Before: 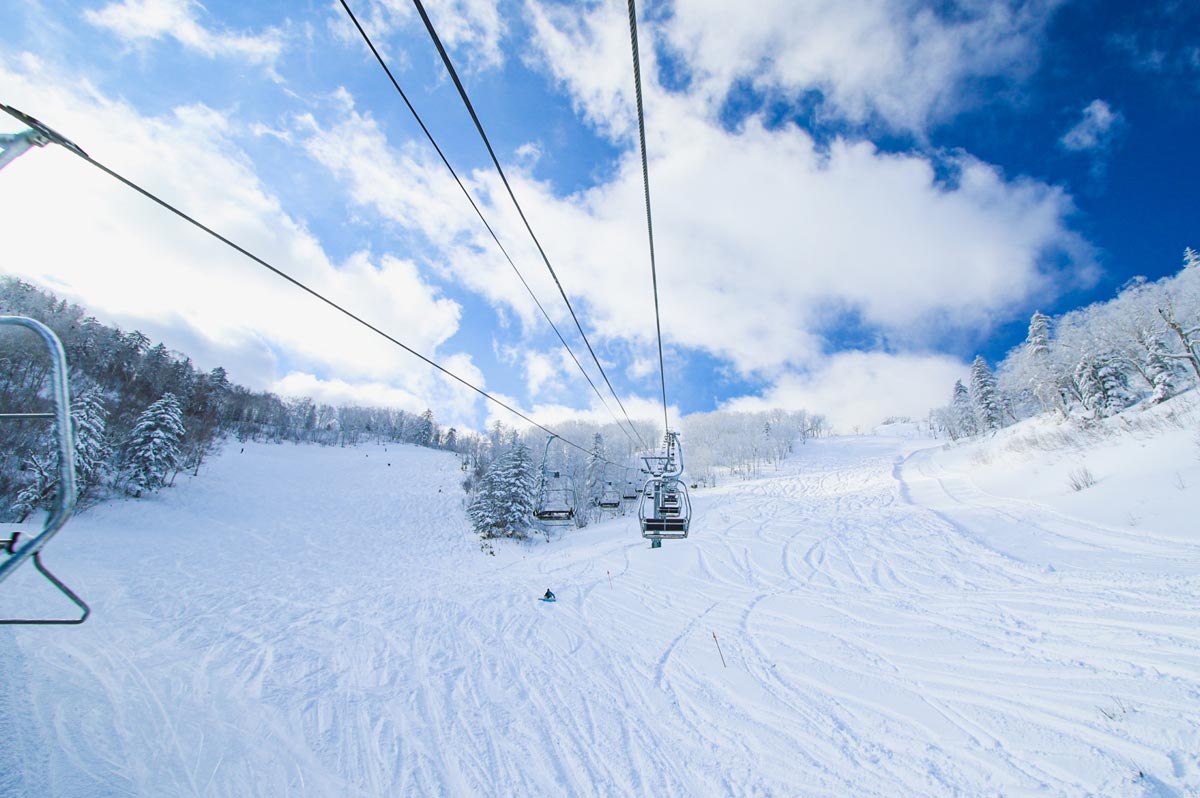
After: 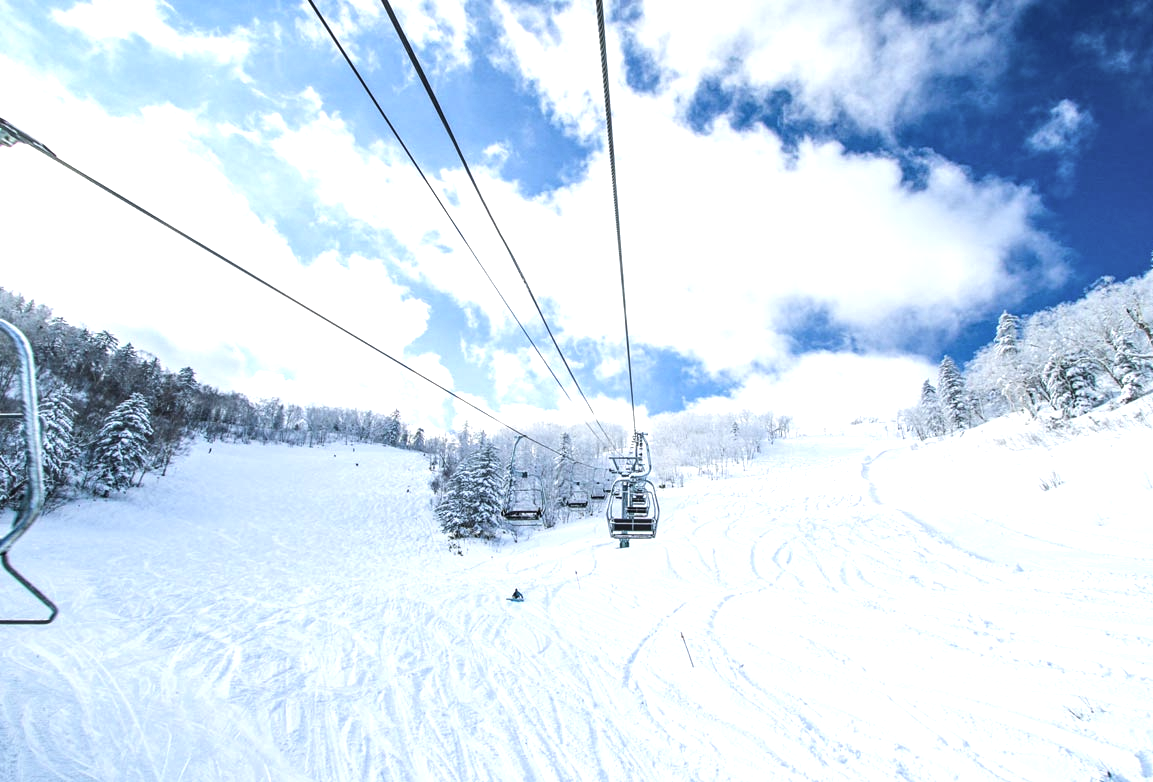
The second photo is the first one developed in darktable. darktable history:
contrast brightness saturation: saturation -0.16
crop and rotate: left 2.744%, right 1.114%, bottom 1.95%
tone equalizer: -8 EV -0.771 EV, -7 EV -0.695 EV, -6 EV -0.631 EV, -5 EV -0.375 EV, -3 EV 0.4 EV, -2 EV 0.6 EV, -1 EV 0.68 EV, +0 EV 0.767 EV, edges refinement/feathering 500, mask exposure compensation -1.57 EV, preserve details no
local contrast: on, module defaults
